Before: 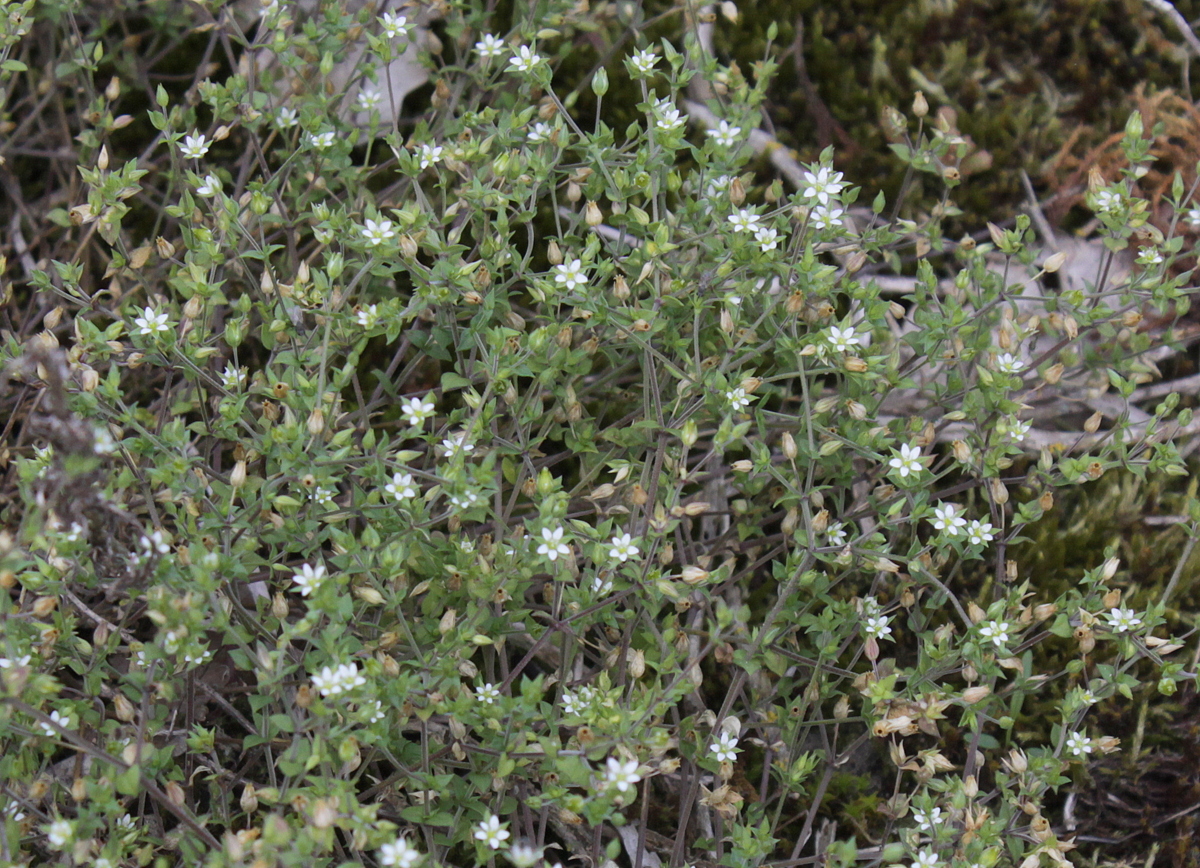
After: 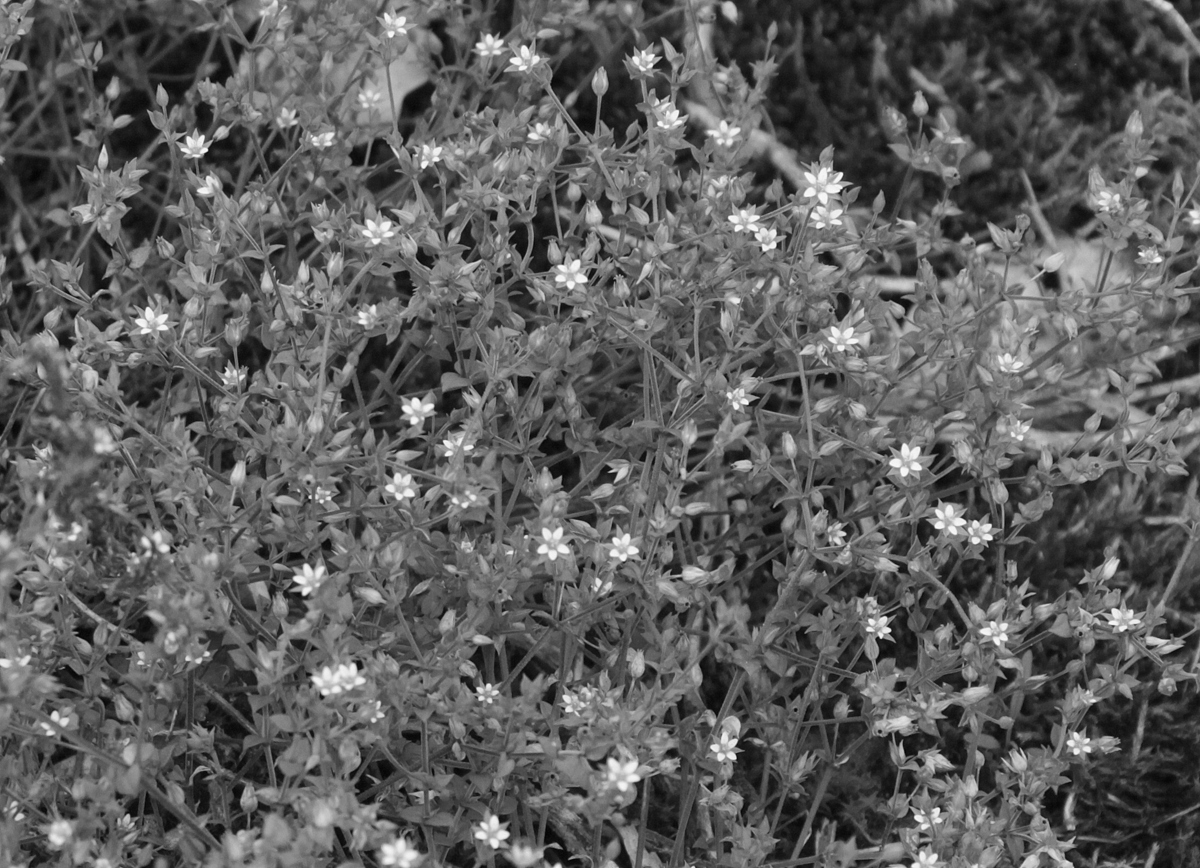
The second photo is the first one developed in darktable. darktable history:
color zones: curves: ch0 [(0, 0.559) (0.153, 0.551) (0.229, 0.5) (0.429, 0.5) (0.571, 0.5) (0.714, 0.5) (0.857, 0.5) (1, 0.559)]; ch1 [(0, 0.417) (0.112, 0.336) (0.213, 0.26) (0.429, 0.34) (0.571, 0.35) (0.683, 0.331) (0.857, 0.344) (1, 0.417)]
color calibration: output gray [0.22, 0.42, 0.37, 0], illuminant as shot in camera, x 0.369, y 0.382, temperature 4317.44 K, gamut compression 1.75
